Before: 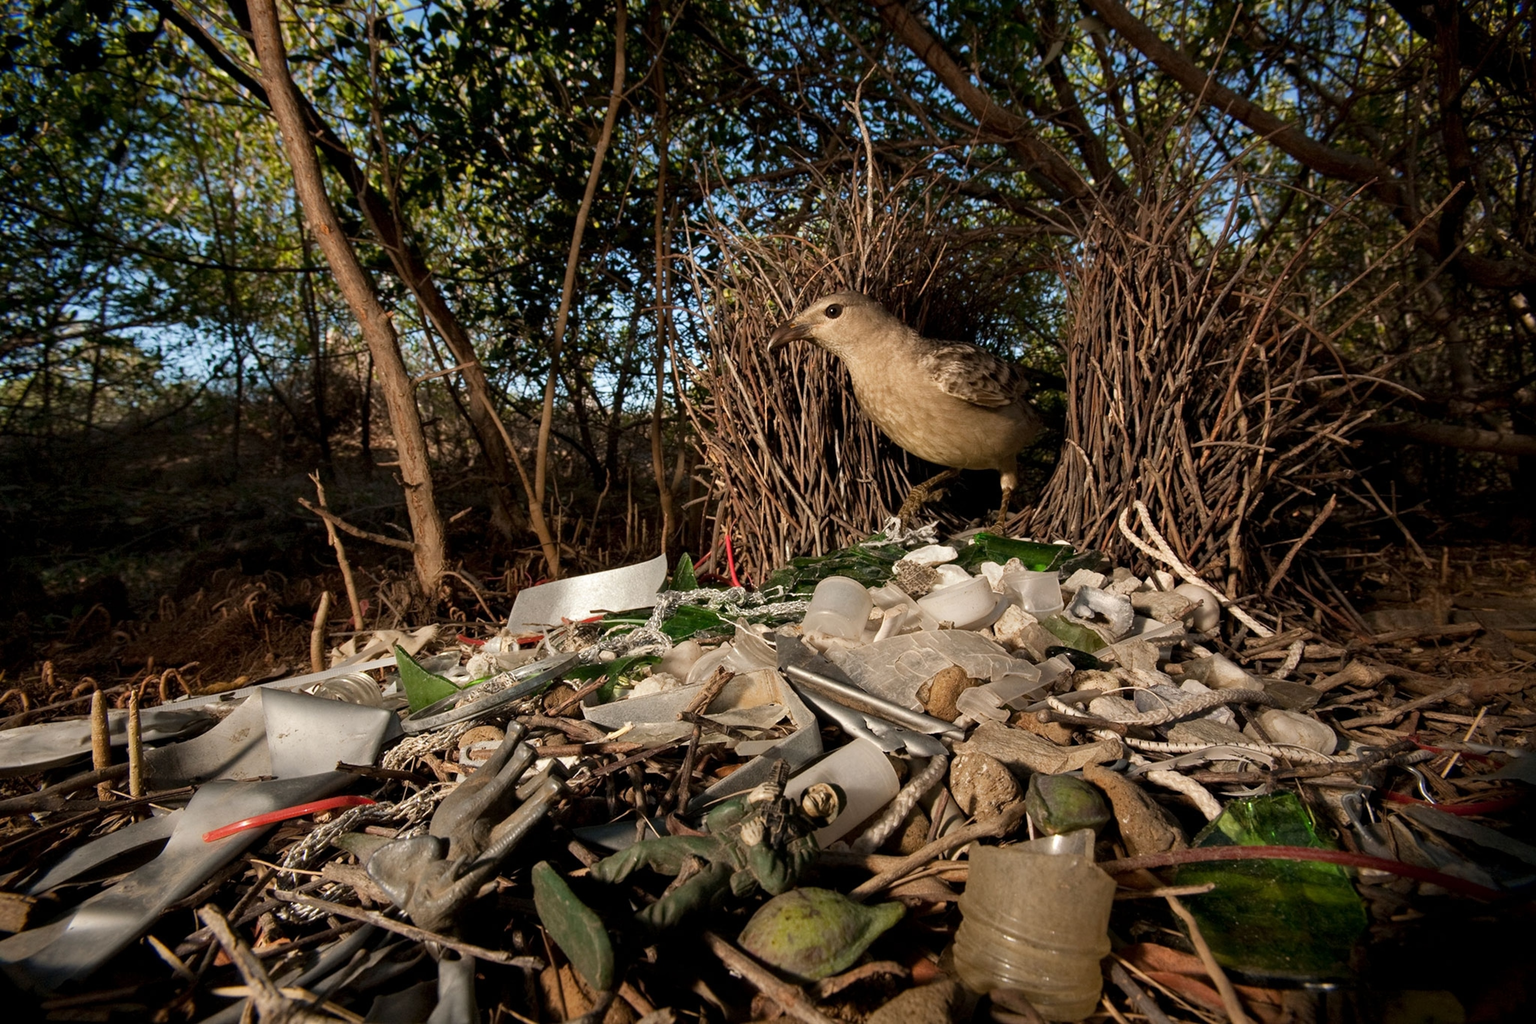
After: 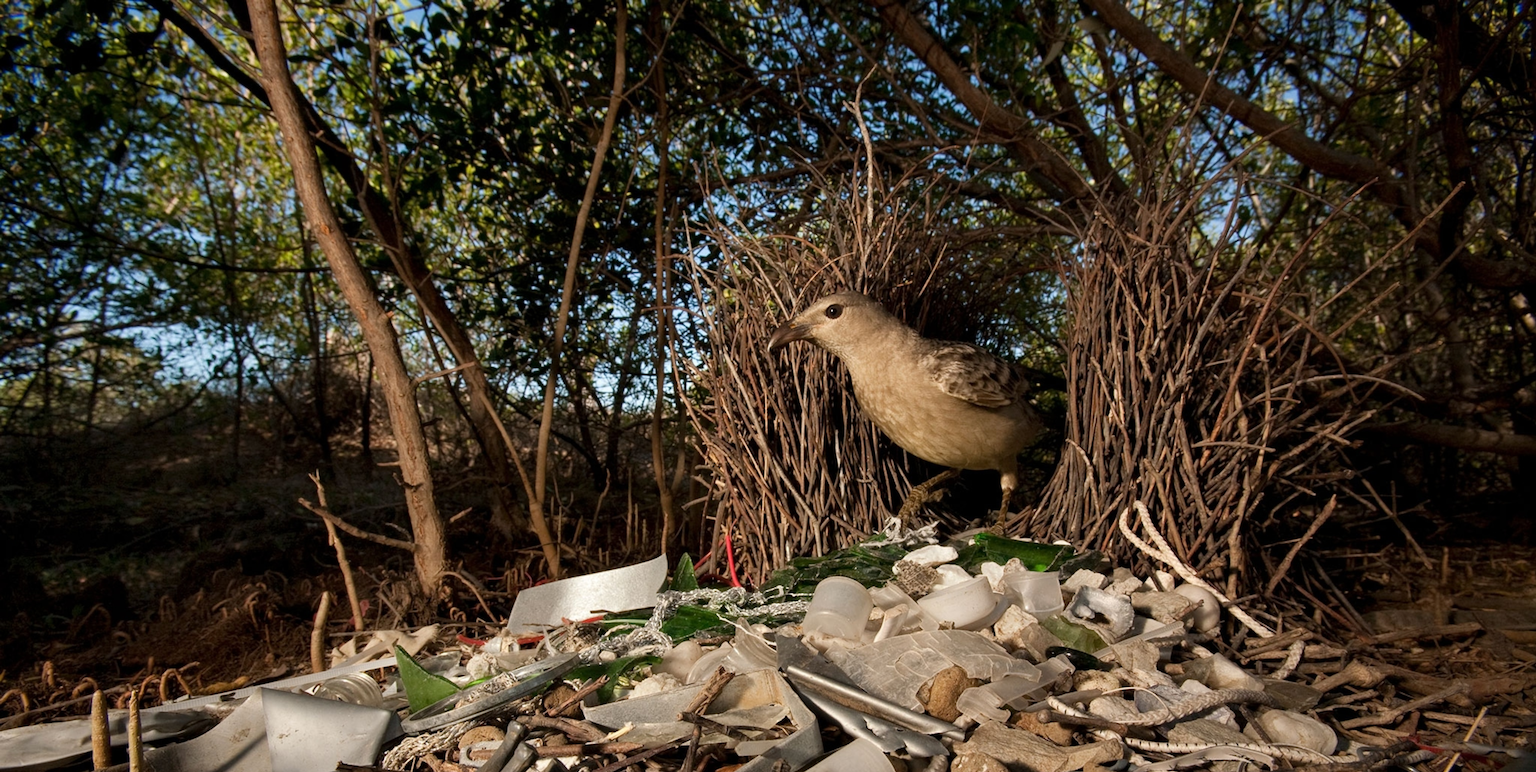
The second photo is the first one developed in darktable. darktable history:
crop: bottom 24.538%
